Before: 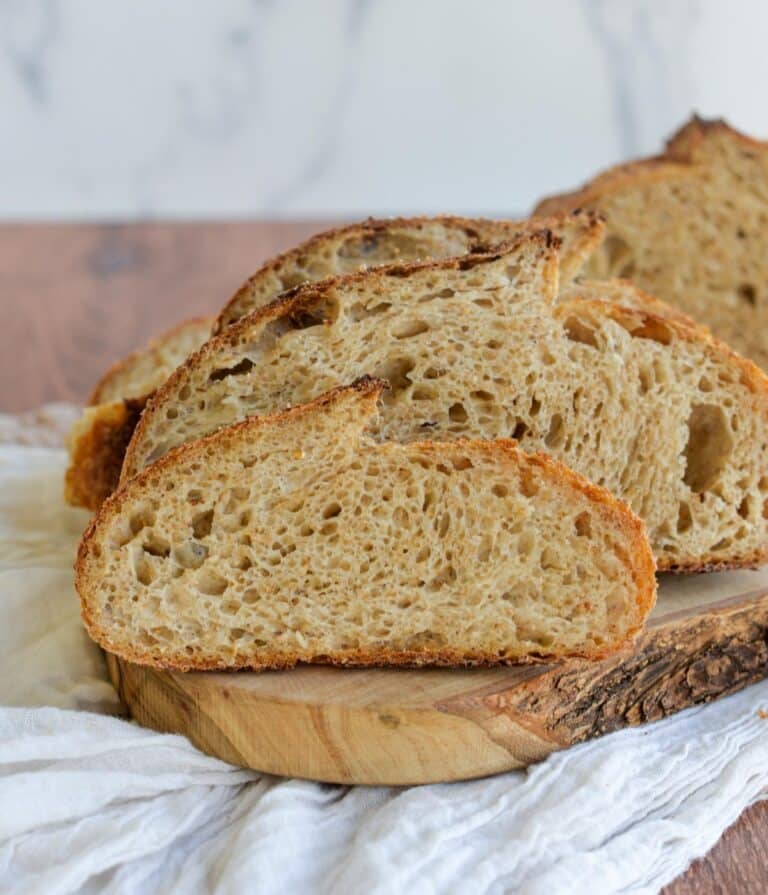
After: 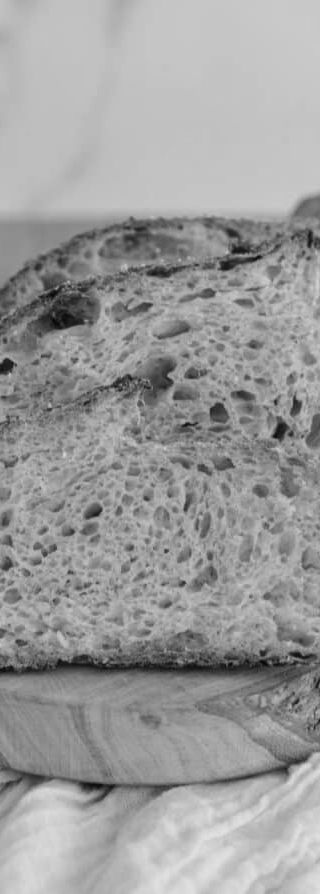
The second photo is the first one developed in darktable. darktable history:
velvia: on, module defaults
crop: left 31.229%, right 27.105%
monochrome: a -74.22, b 78.2
color balance rgb: linear chroma grading › global chroma 6.48%, perceptual saturation grading › global saturation 12.96%, global vibrance 6.02%
